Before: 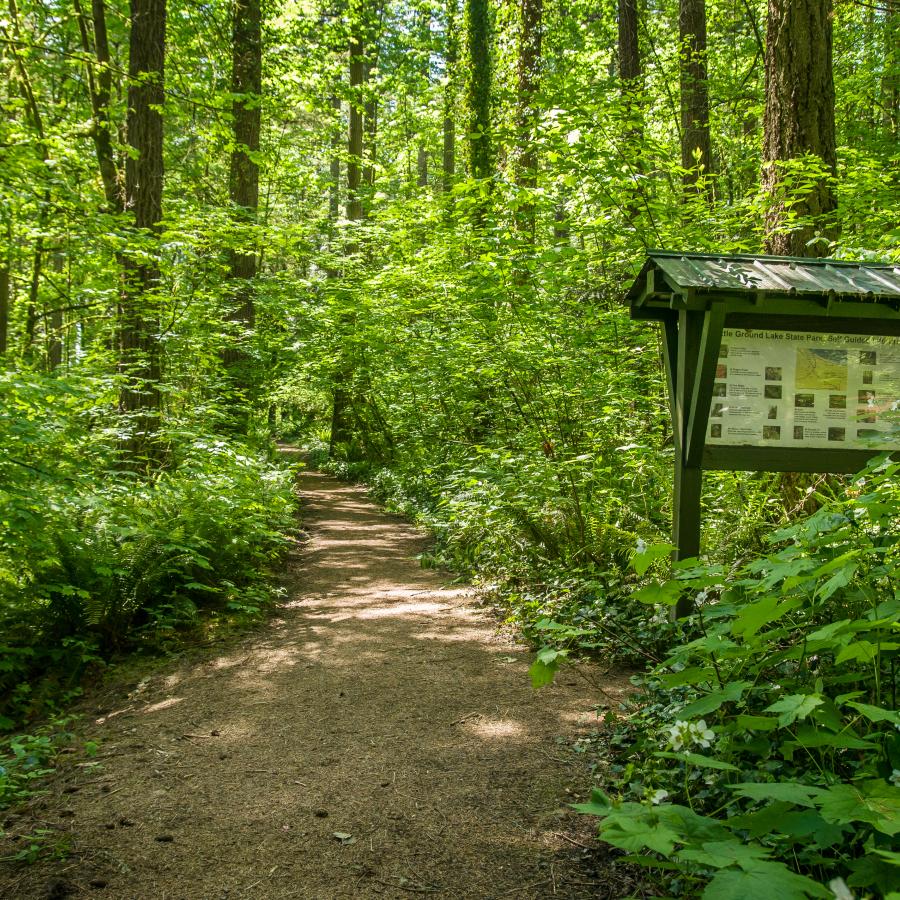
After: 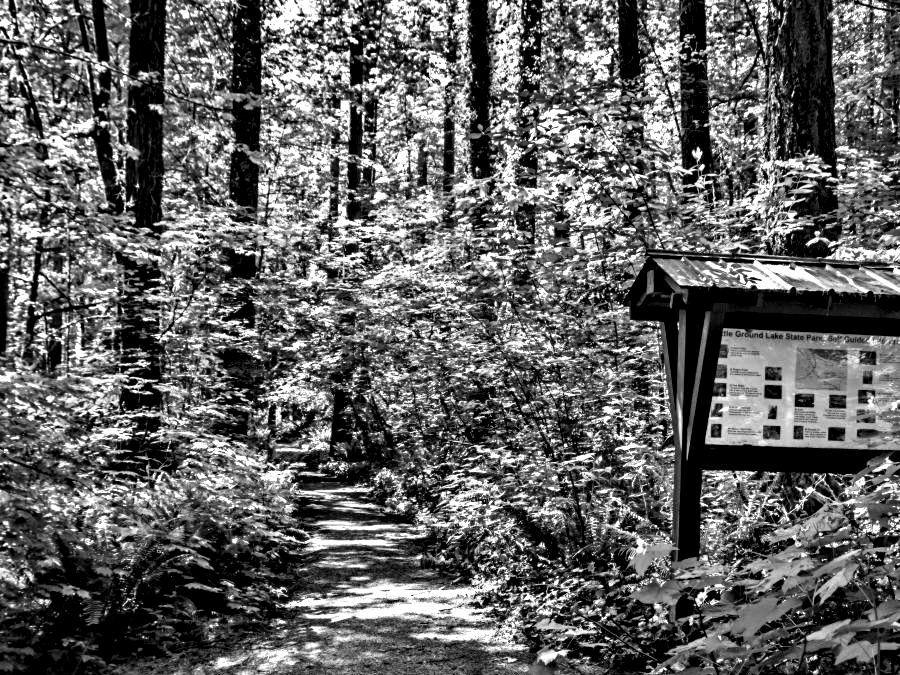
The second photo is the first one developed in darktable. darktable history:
contrast equalizer: octaves 7, y [[0.48, 0.654, 0.731, 0.706, 0.772, 0.382], [0.55 ×6], [0 ×6], [0 ×6], [0 ×6]]
crop: bottom 24.967%
local contrast: mode bilateral grid, contrast 100, coarseness 100, detail 165%, midtone range 0.2
color calibration: output gray [0.21, 0.42, 0.37, 0], gray › normalize channels true, illuminant same as pipeline (D50), adaptation XYZ, x 0.346, y 0.359, gamut compression 0
